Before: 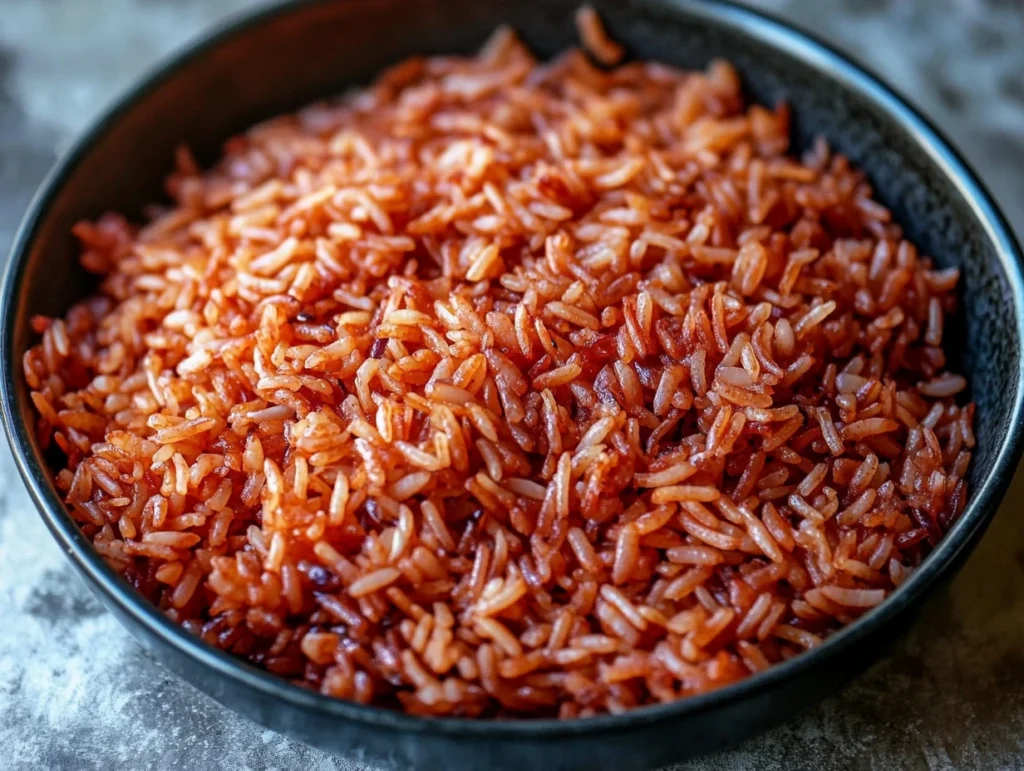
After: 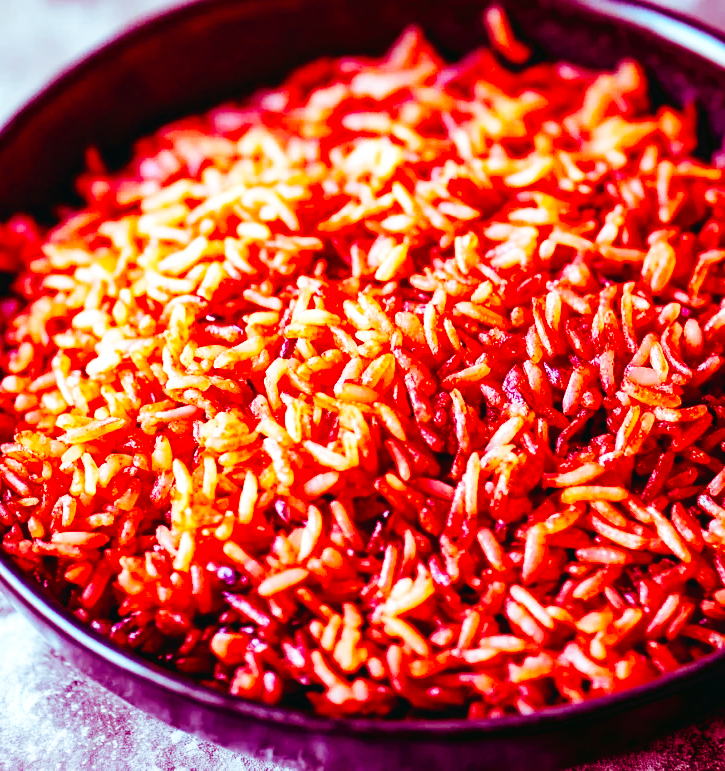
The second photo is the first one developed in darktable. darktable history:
contrast equalizer: y [[0.6 ×6], [0.55 ×6], [0 ×6], [0 ×6], [0 ×6]], mix 0.134
exposure: compensate exposure bias true, compensate highlight preservation false
crop and rotate: left 8.975%, right 20.134%
color balance rgb: shadows lift › luminance -18.614%, shadows lift › chroma 35.168%, perceptual saturation grading › global saturation 19.488%, global vibrance 20%
base curve: curves: ch0 [(0, 0.003) (0.001, 0.002) (0.006, 0.004) (0.02, 0.022) (0.048, 0.086) (0.094, 0.234) (0.162, 0.431) (0.258, 0.629) (0.385, 0.8) (0.548, 0.918) (0.751, 0.988) (1, 1)], preserve colors none
